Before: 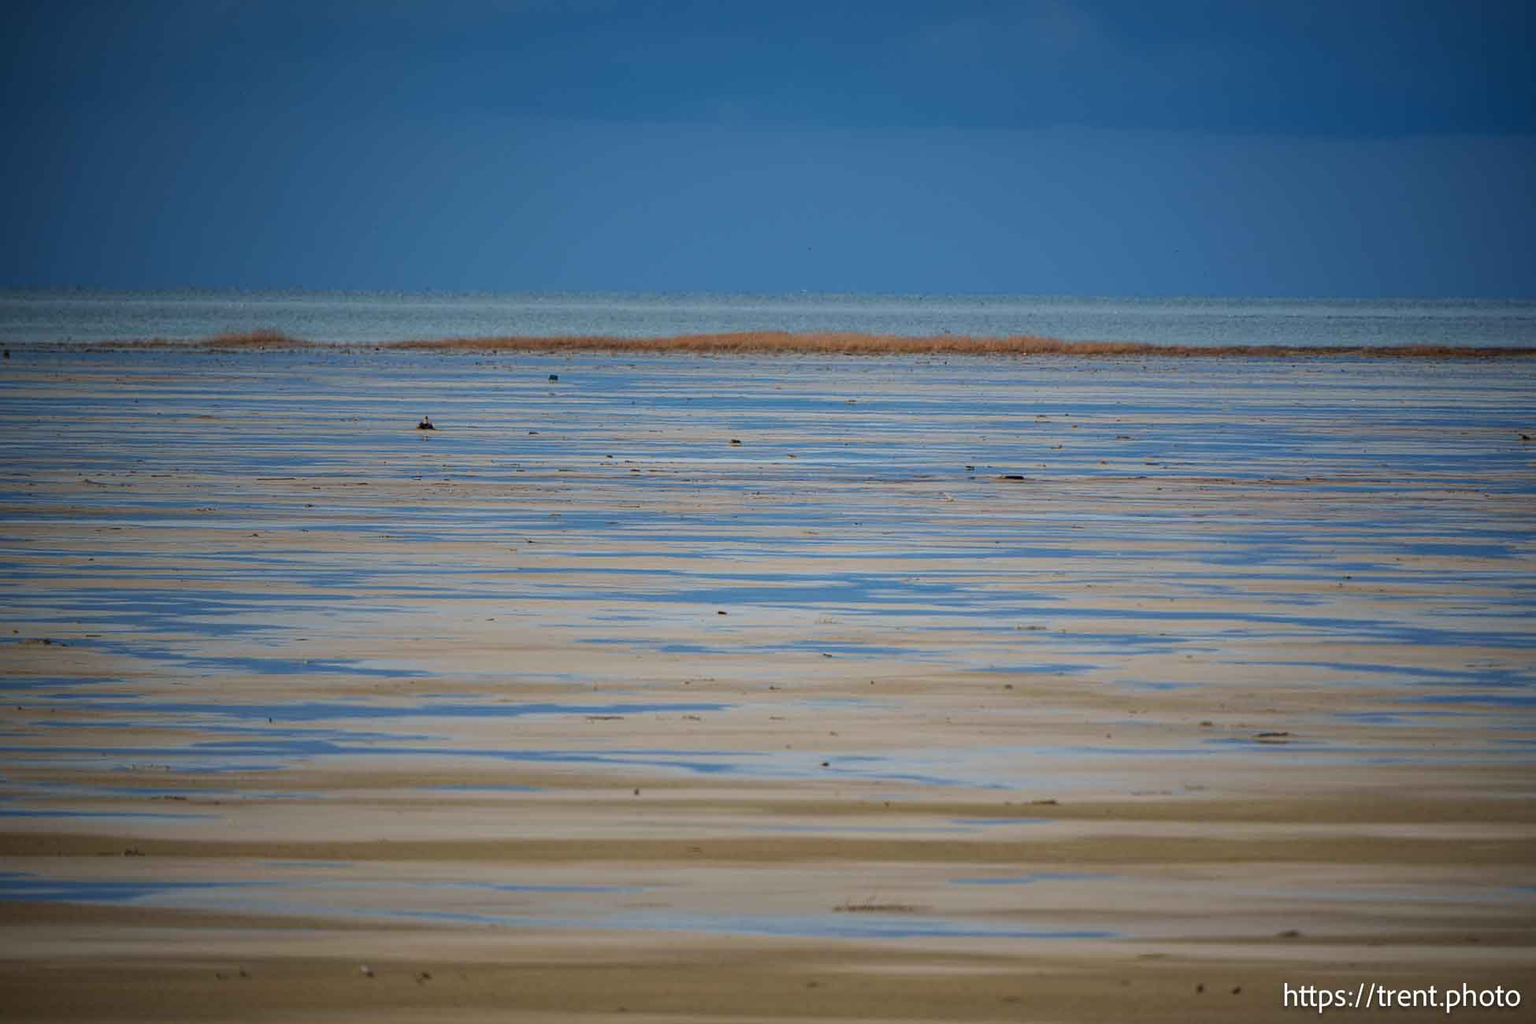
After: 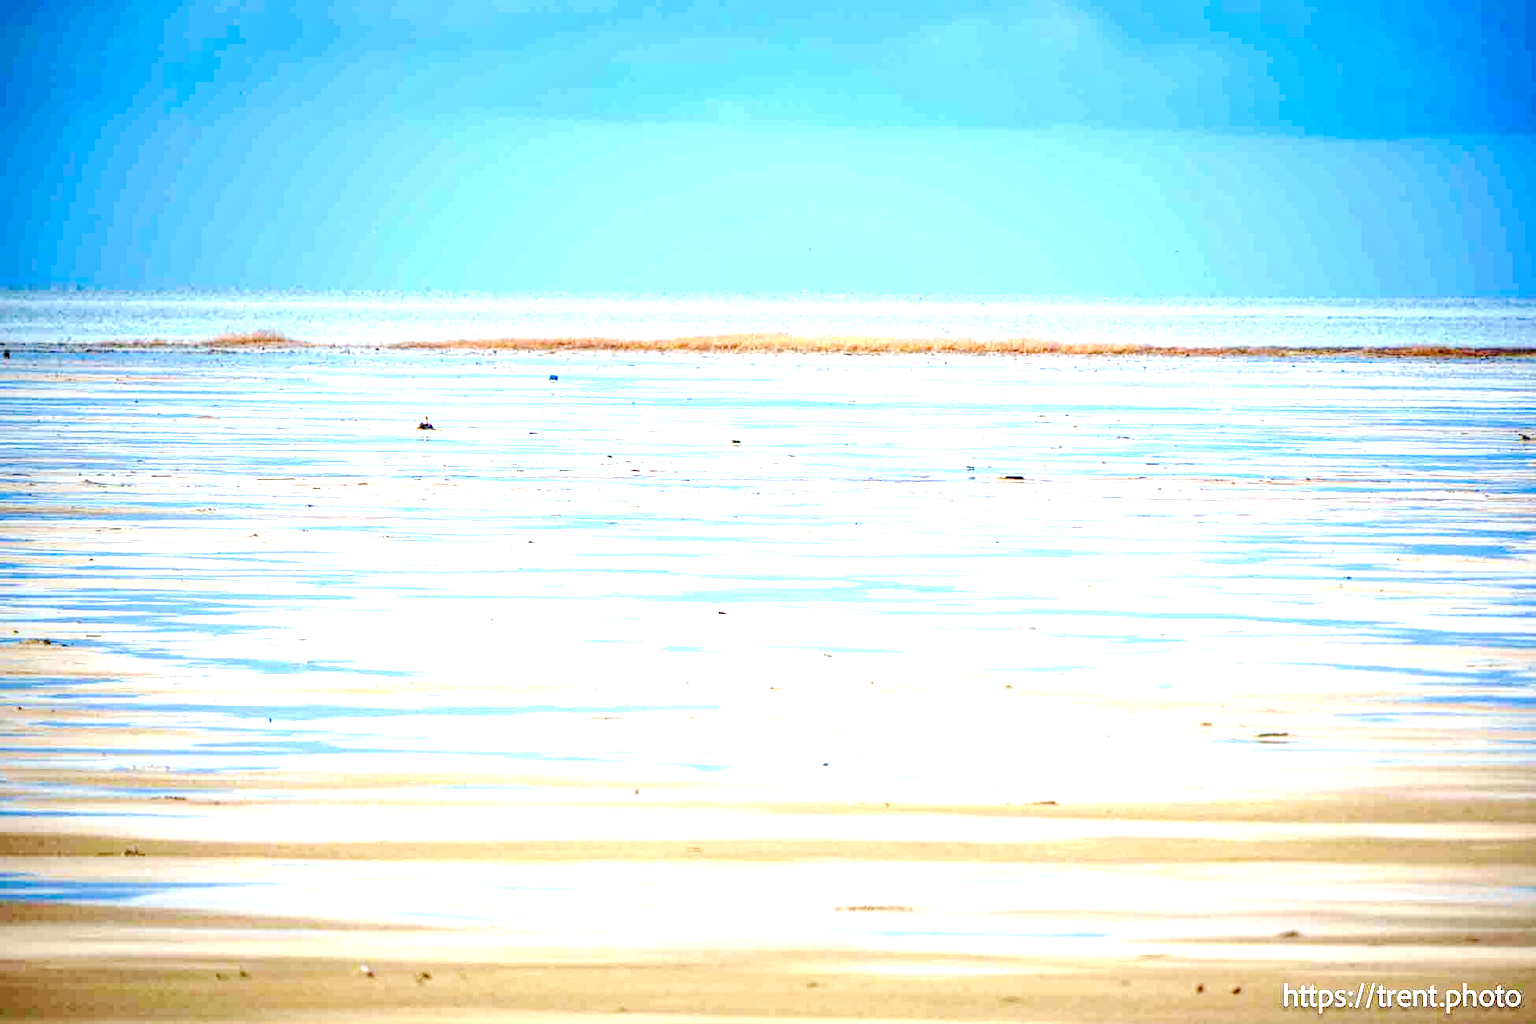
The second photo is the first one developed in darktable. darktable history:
exposure: black level correction 0.001, exposure 1.033 EV, compensate highlight preservation false
base curve: curves: ch0 [(0, 0) (0.028, 0.03) (0.121, 0.232) (0.46, 0.748) (0.859, 0.968) (1, 1)], preserve colors none
local contrast: detail 161%
levels: levels [0.036, 0.364, 0.827]
